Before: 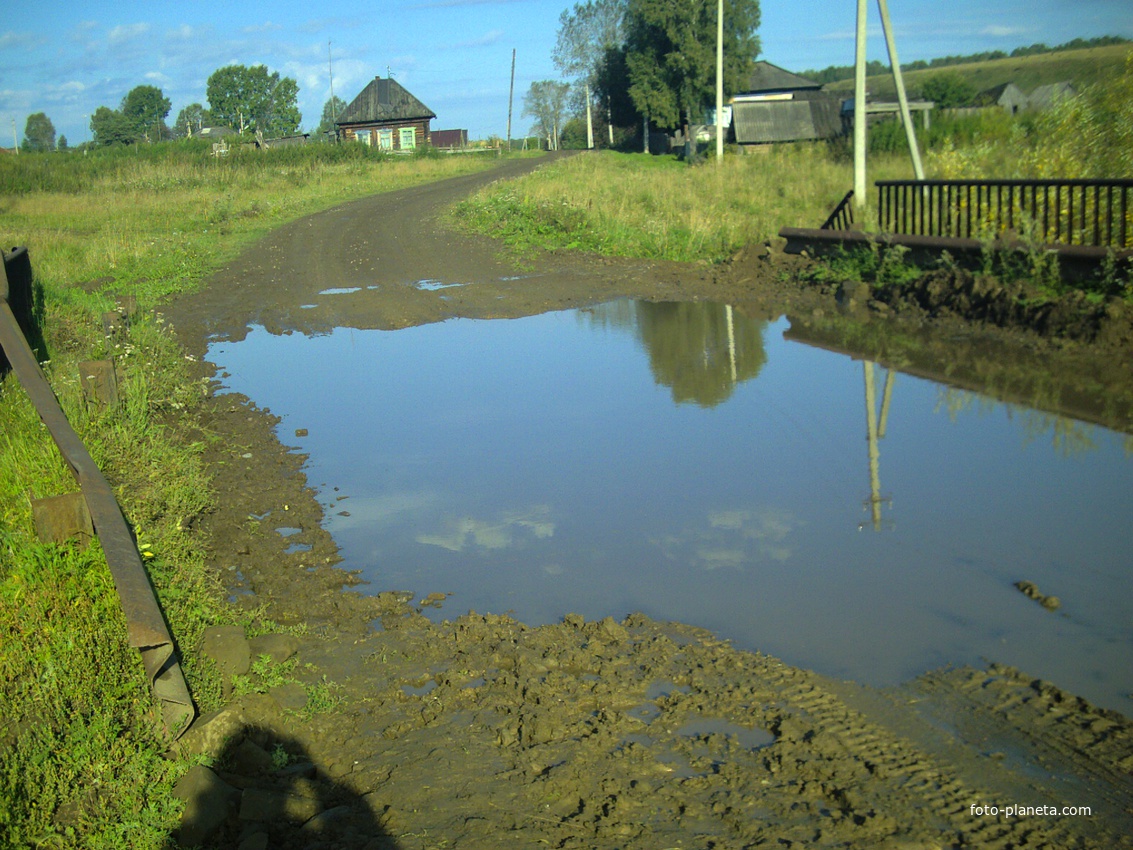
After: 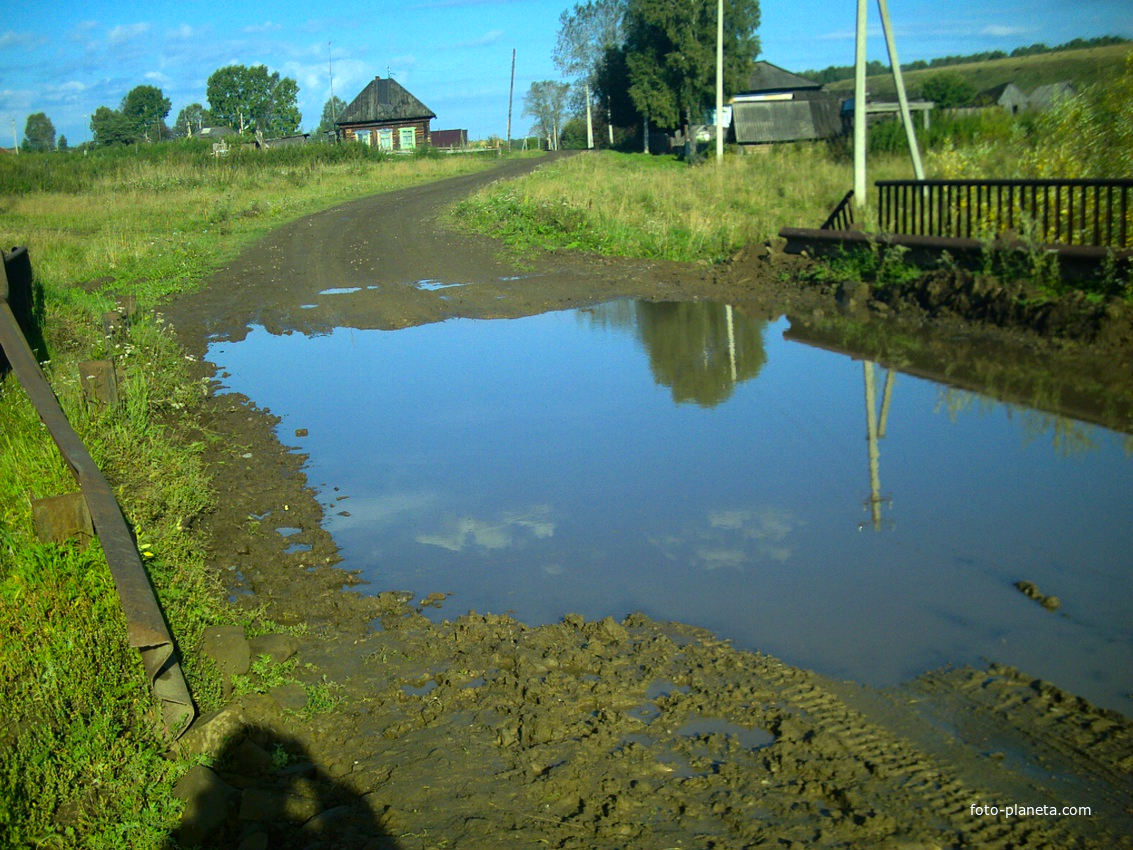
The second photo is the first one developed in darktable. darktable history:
contrast brightness saturation: contrast 0.13, brightness -0.05, saturation 0.16
color correction: highlights a* -0.772, highlights b* -8.92
